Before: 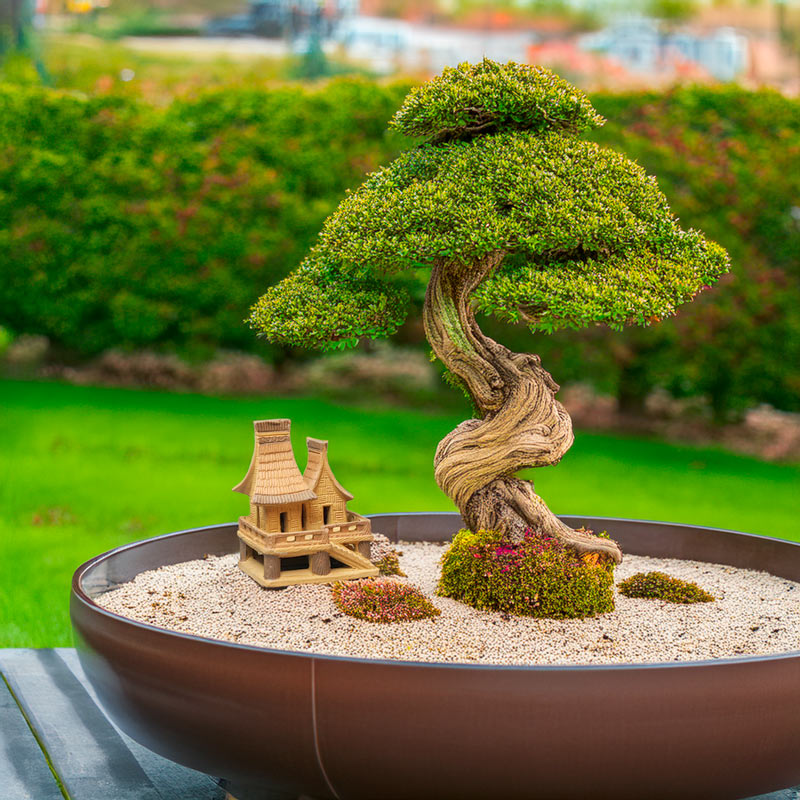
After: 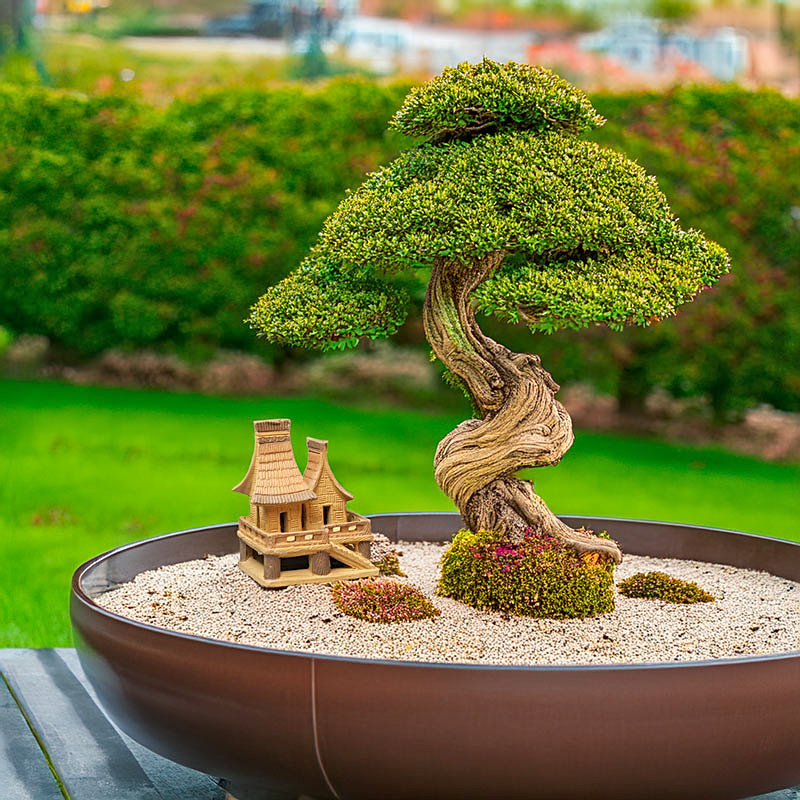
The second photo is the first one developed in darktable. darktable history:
shadows and highlights: low approximation 0.01, soften with gaussian
sharpen: on, module defaults
